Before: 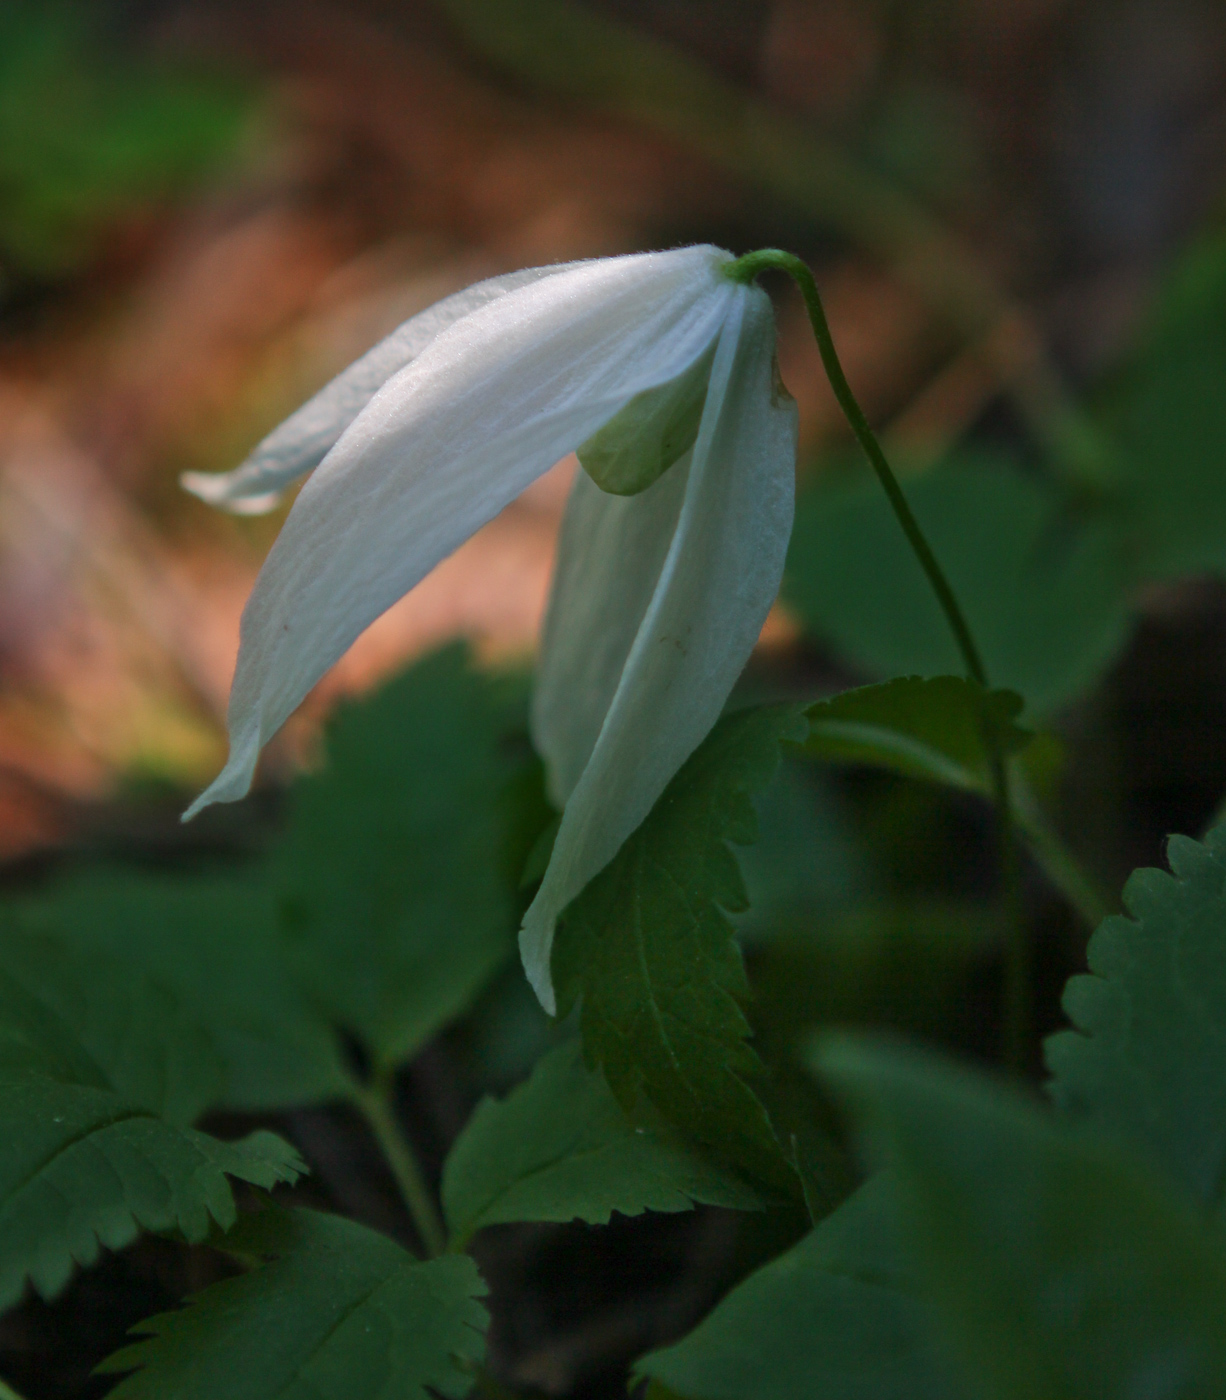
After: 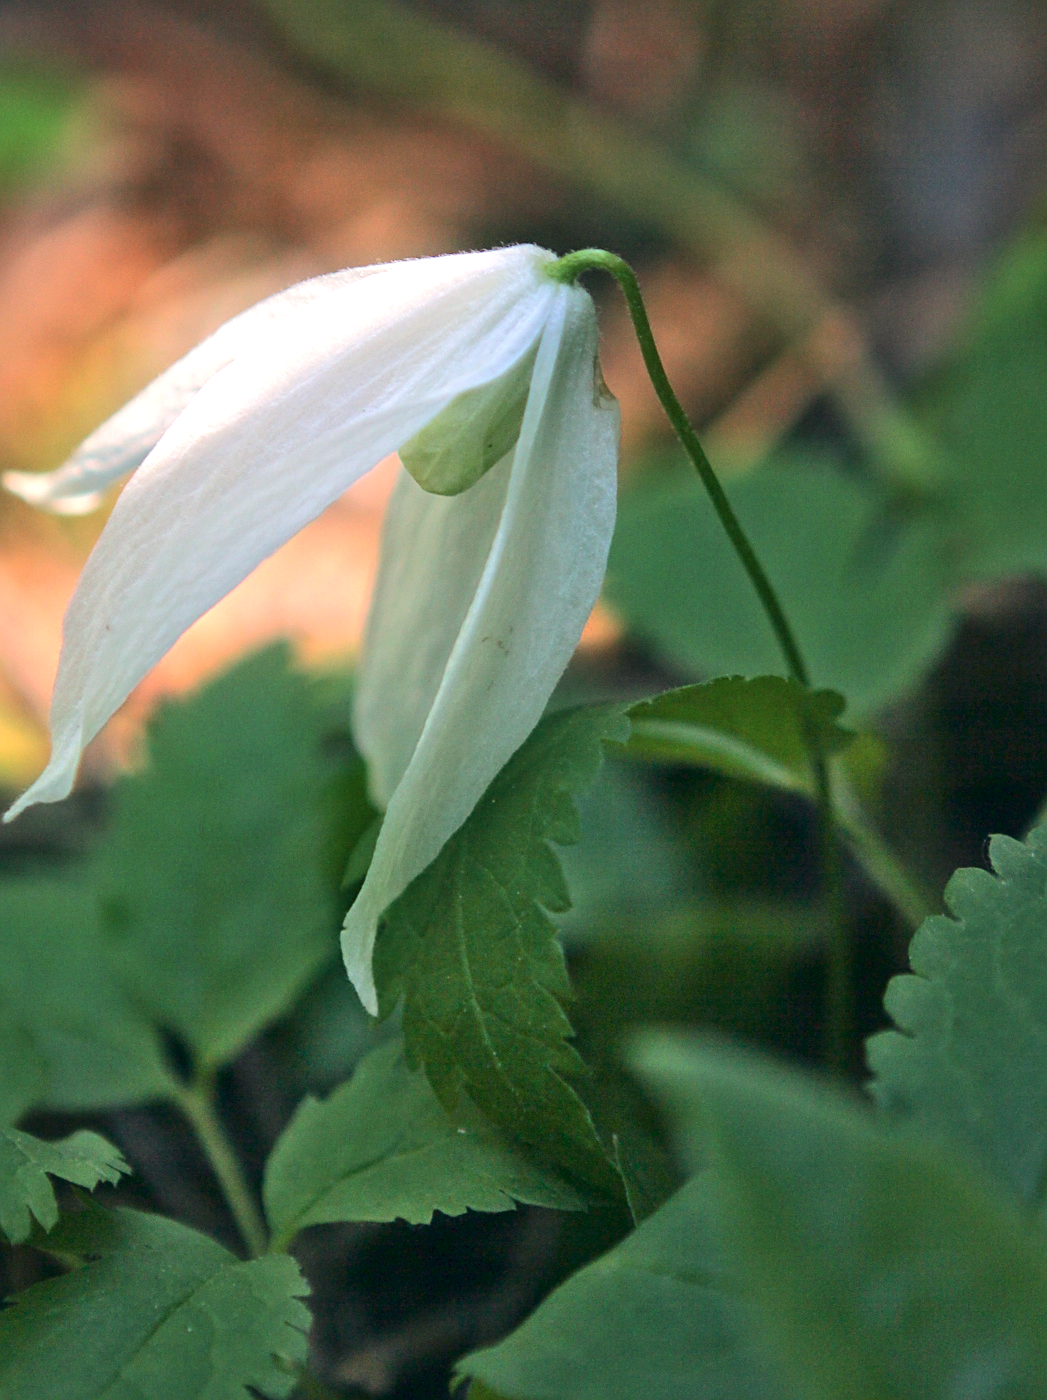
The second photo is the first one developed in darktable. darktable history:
color correction: highlights a* 5.44, highlights b* 5.3, shadows a* -4.49, shadows b* -5.08
crop and rotate: left 14.546%
sharpen: on, module defaults
exposure: black level correction 0, exposure 1.2 EV, compensate highlight preservation false
tone curve: curves: ch0 [(0, 0) (0.003, 0.012) (0.011, 0.02) (0.025, 0.032) (0.044, 0.046) (0.069, 0.06) (0.1, 0.09) (0.136, 0.133) (0.177, 0.182) (0.224, 0.247) (0.277, 0.316) (0.335, 0.396) (0.399, 0.48) (0.468, 0.568) (0.543, 0.646) (0.623, 0.717) (0.709, 0.777) (0.801, 0.846) (0.898, 0.912) (1, 1)], color space Lab, independent channels, preserve colors none
